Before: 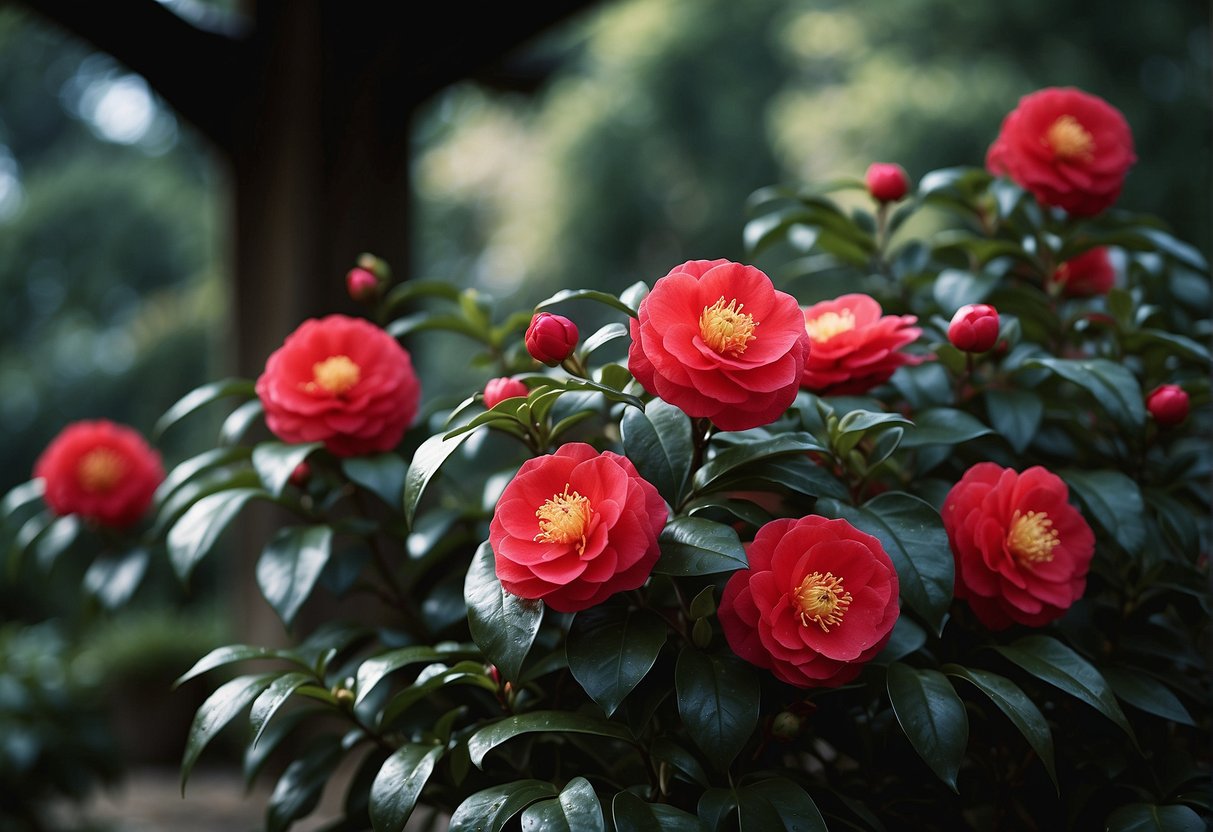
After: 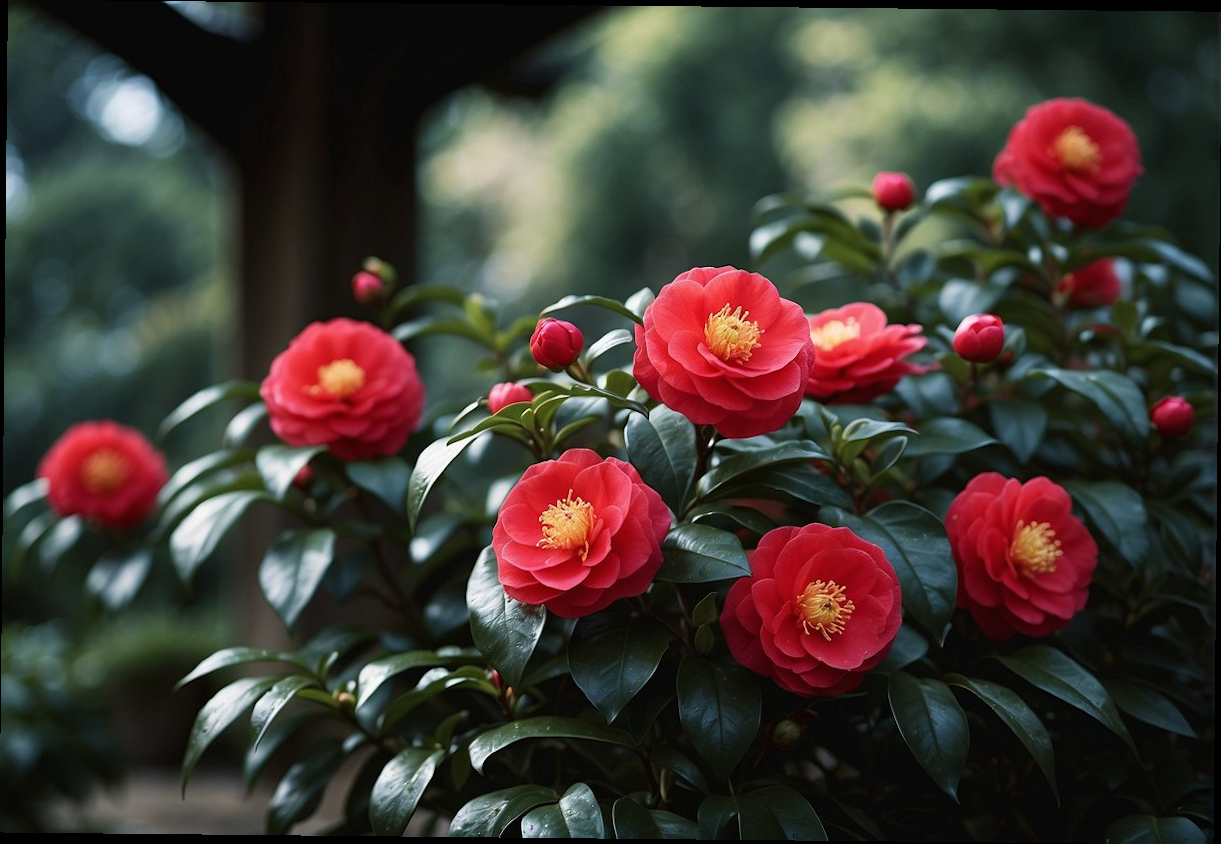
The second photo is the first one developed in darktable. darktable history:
crop and rotate: angle -0.579°
